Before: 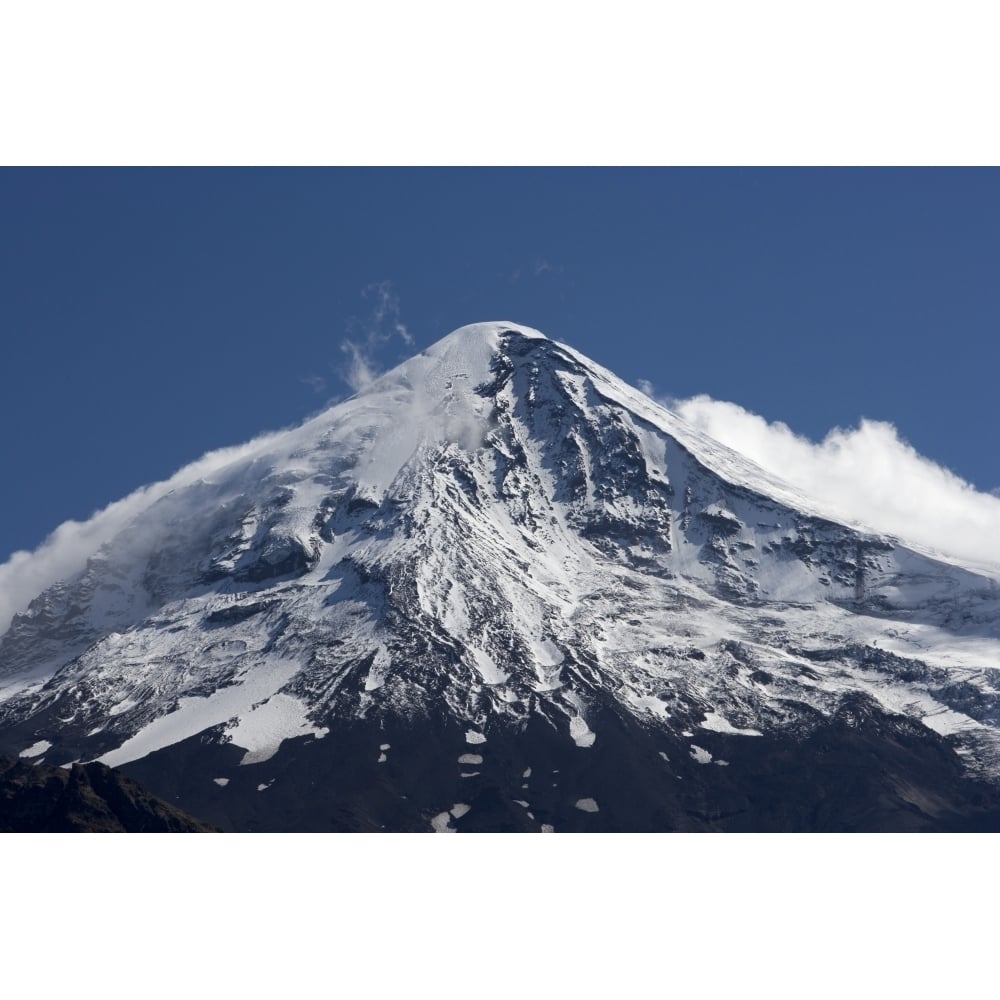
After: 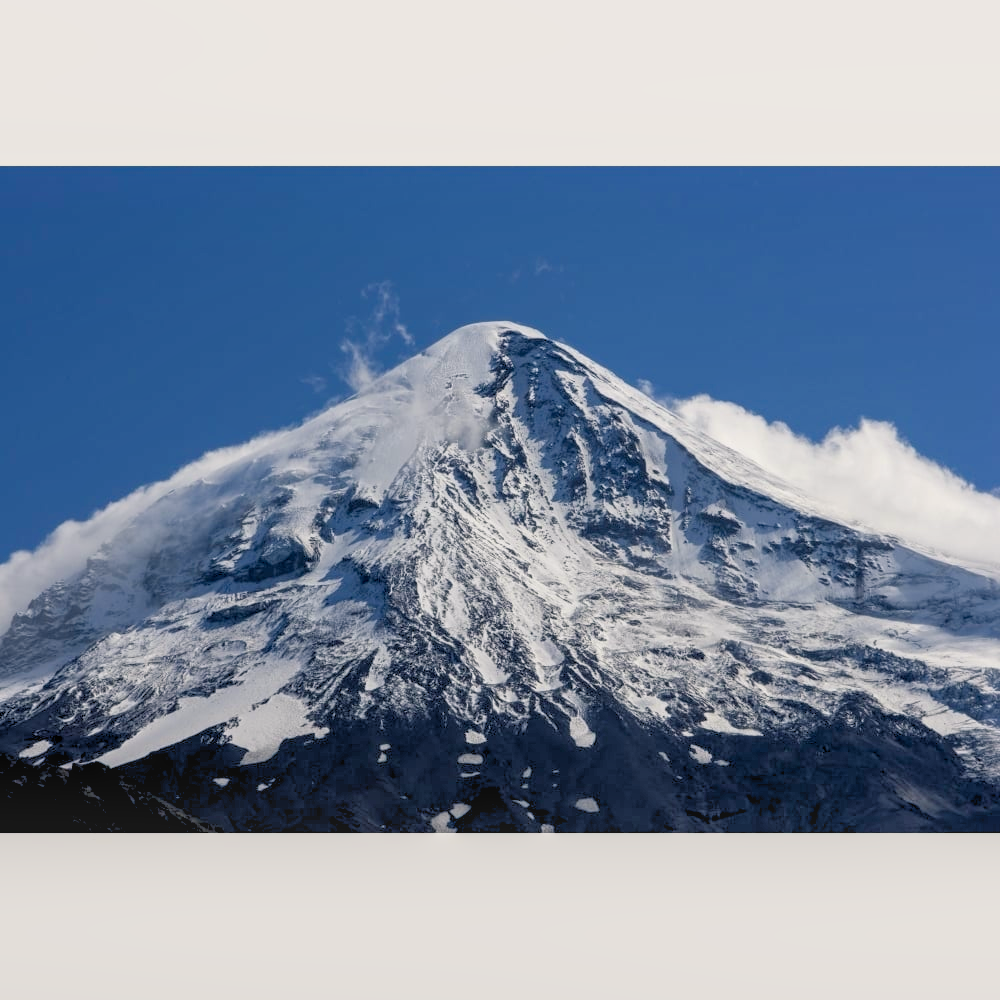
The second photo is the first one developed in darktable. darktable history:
color balance rgb: shadows lift › chroma 2%, shadows lift › hue 217.2°, power › hue 60°, highlights gain › chroma 1%, highlights gain › hue 69.6°, global offset › luminance -0.5%, perceptual saturation grading › global saturation 15%, global vibrance 15%
local contrast: on, module defaults
rgb levels: preserve colors sum RGB, levels [[0.038, 0.433, 0.934], [0, 0.5, 1], [0, 0.5, 1]]
